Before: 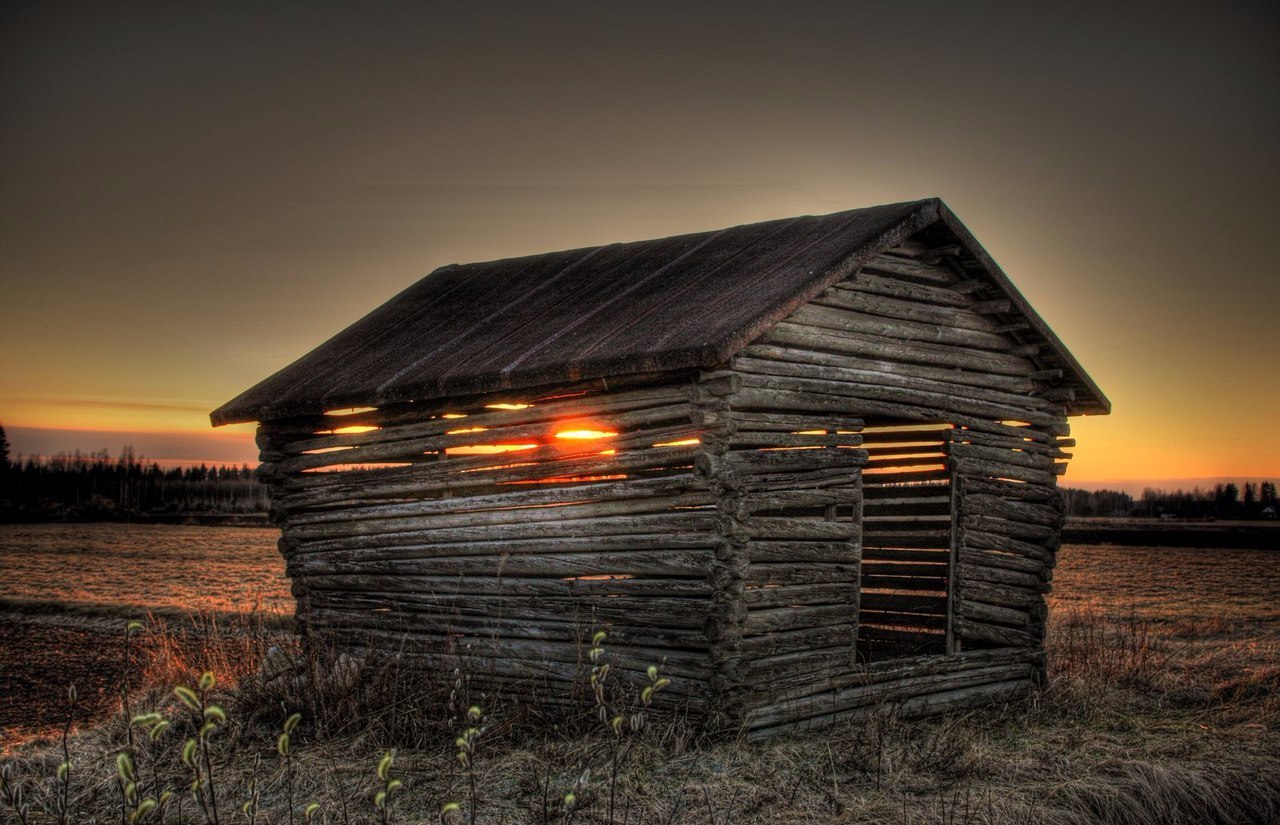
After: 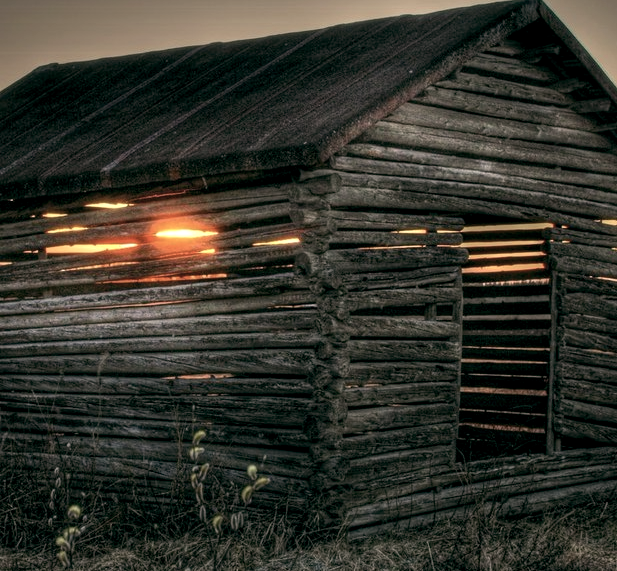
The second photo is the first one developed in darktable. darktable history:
crop: left 31.314%, top 24.38%, right 20.458%, bottom 6.374%
color balance rgb: shadows lift › luminance -9.74%, highlights gain › luminance 14.53%, global offset › luminance -0.315%, global offset › chroma 0.11%, global offset › hue 164.57°, perceptual saturation grading › global saturation -0.079%, perceptual brilliance grading › global brilliance 2.69%
color correction: highlights a* 5.54, highlights b* 5.17, saturation 0.659
